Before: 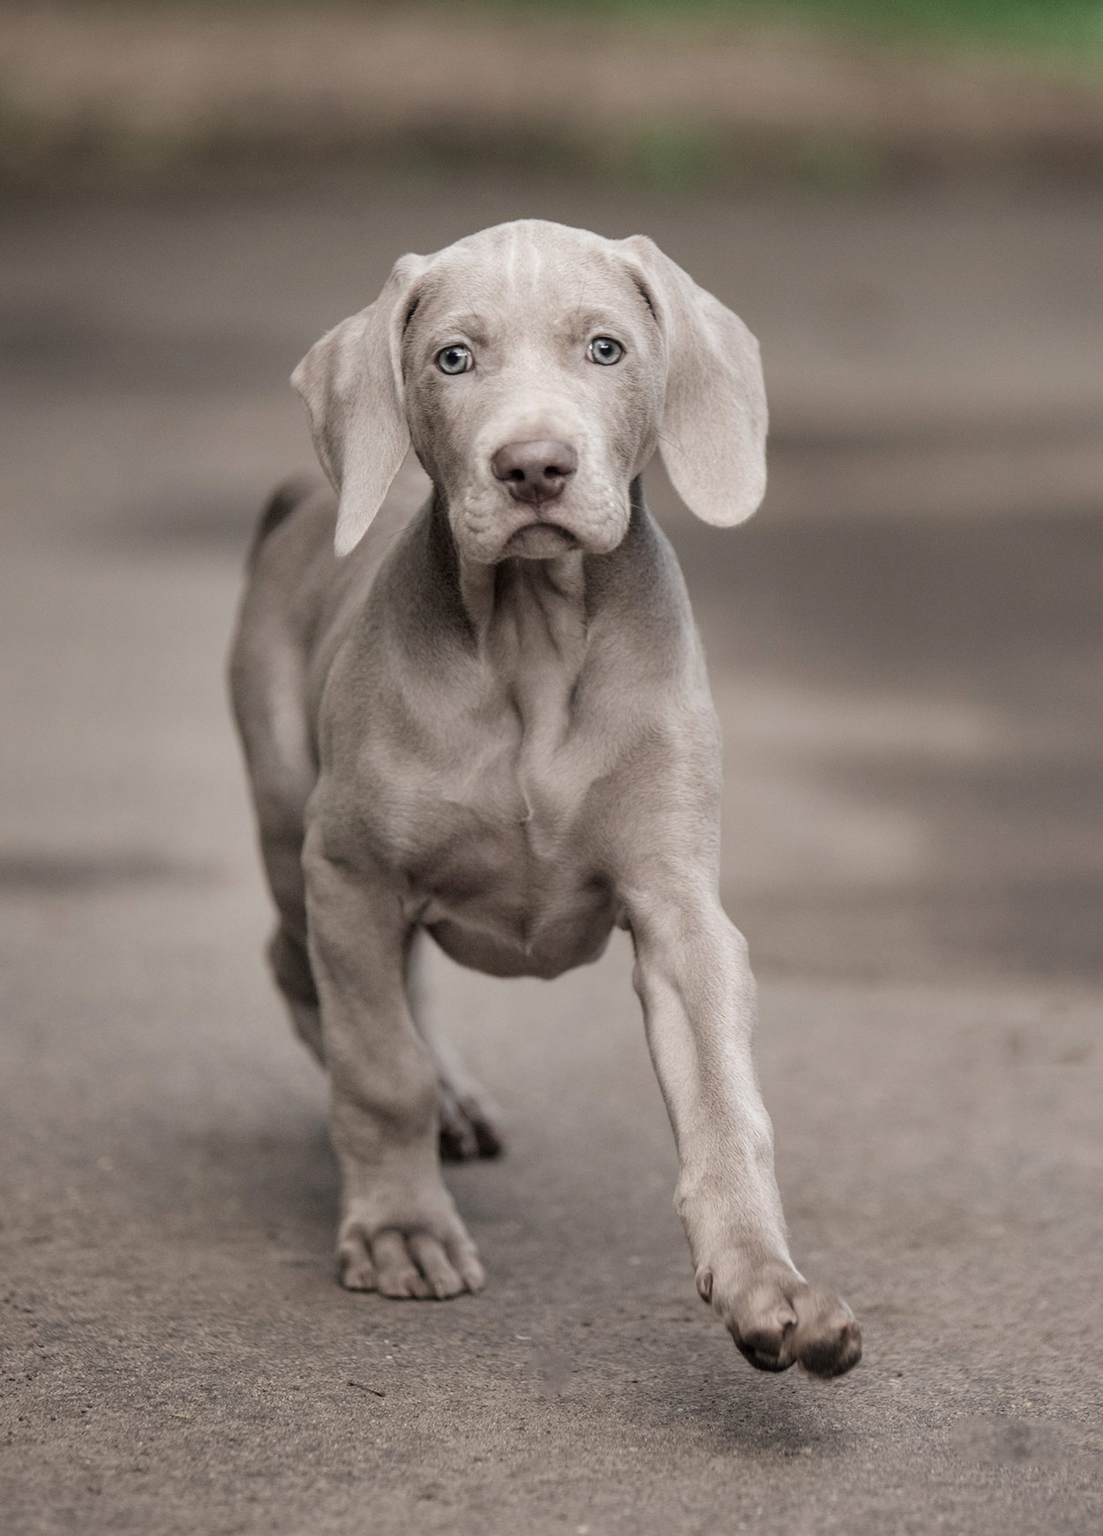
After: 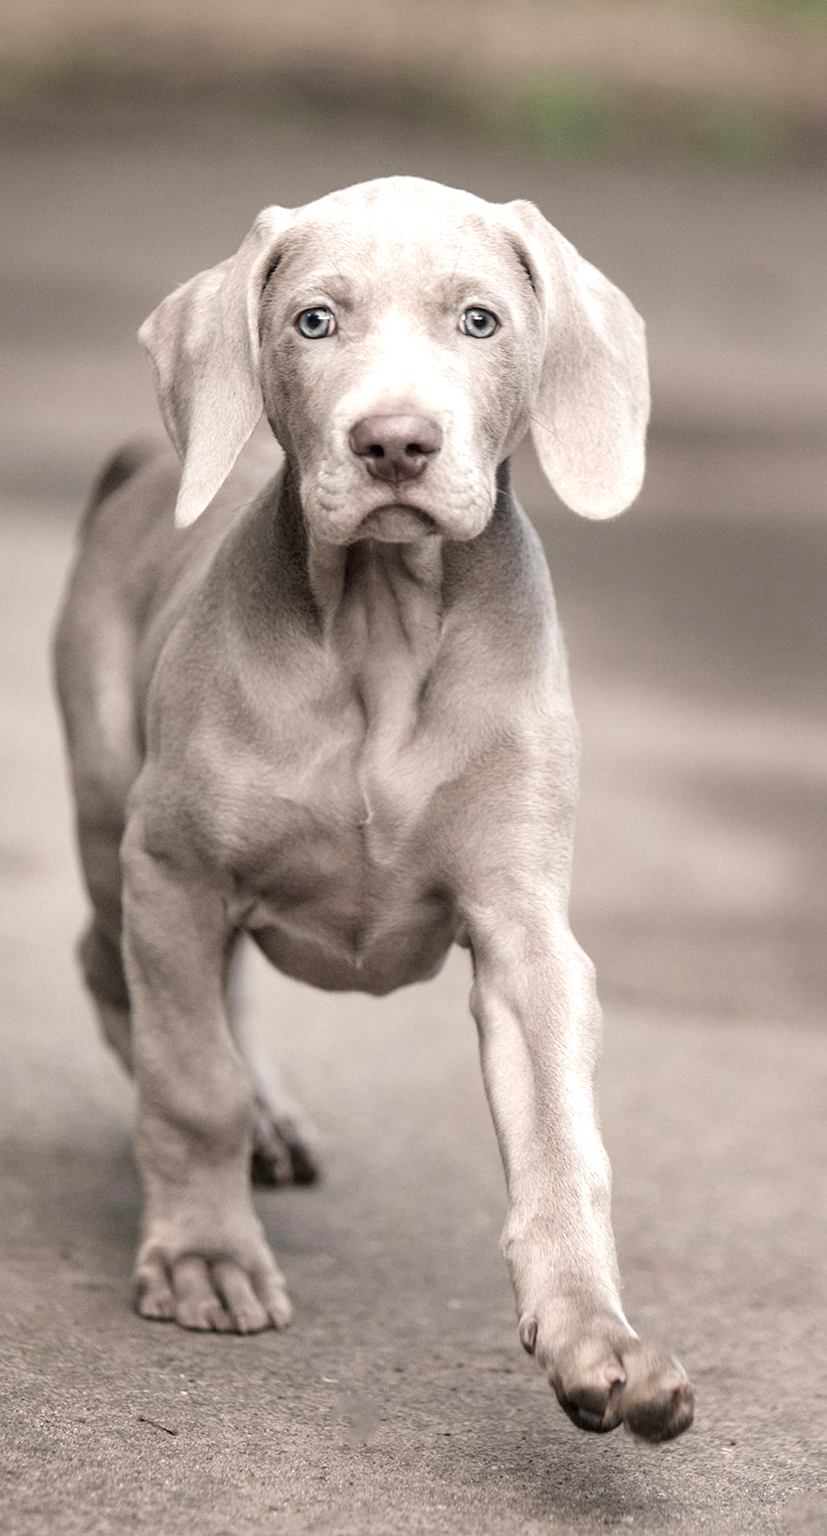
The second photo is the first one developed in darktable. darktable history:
exposure: black level correction 0, exposure 0.7 EV, compensate exposure bias true, compensate highlight preservation false
crop and rotate: angle -3.27°, left 14.277%, top 0.028%, right 10.766%, bottom 0.028%
